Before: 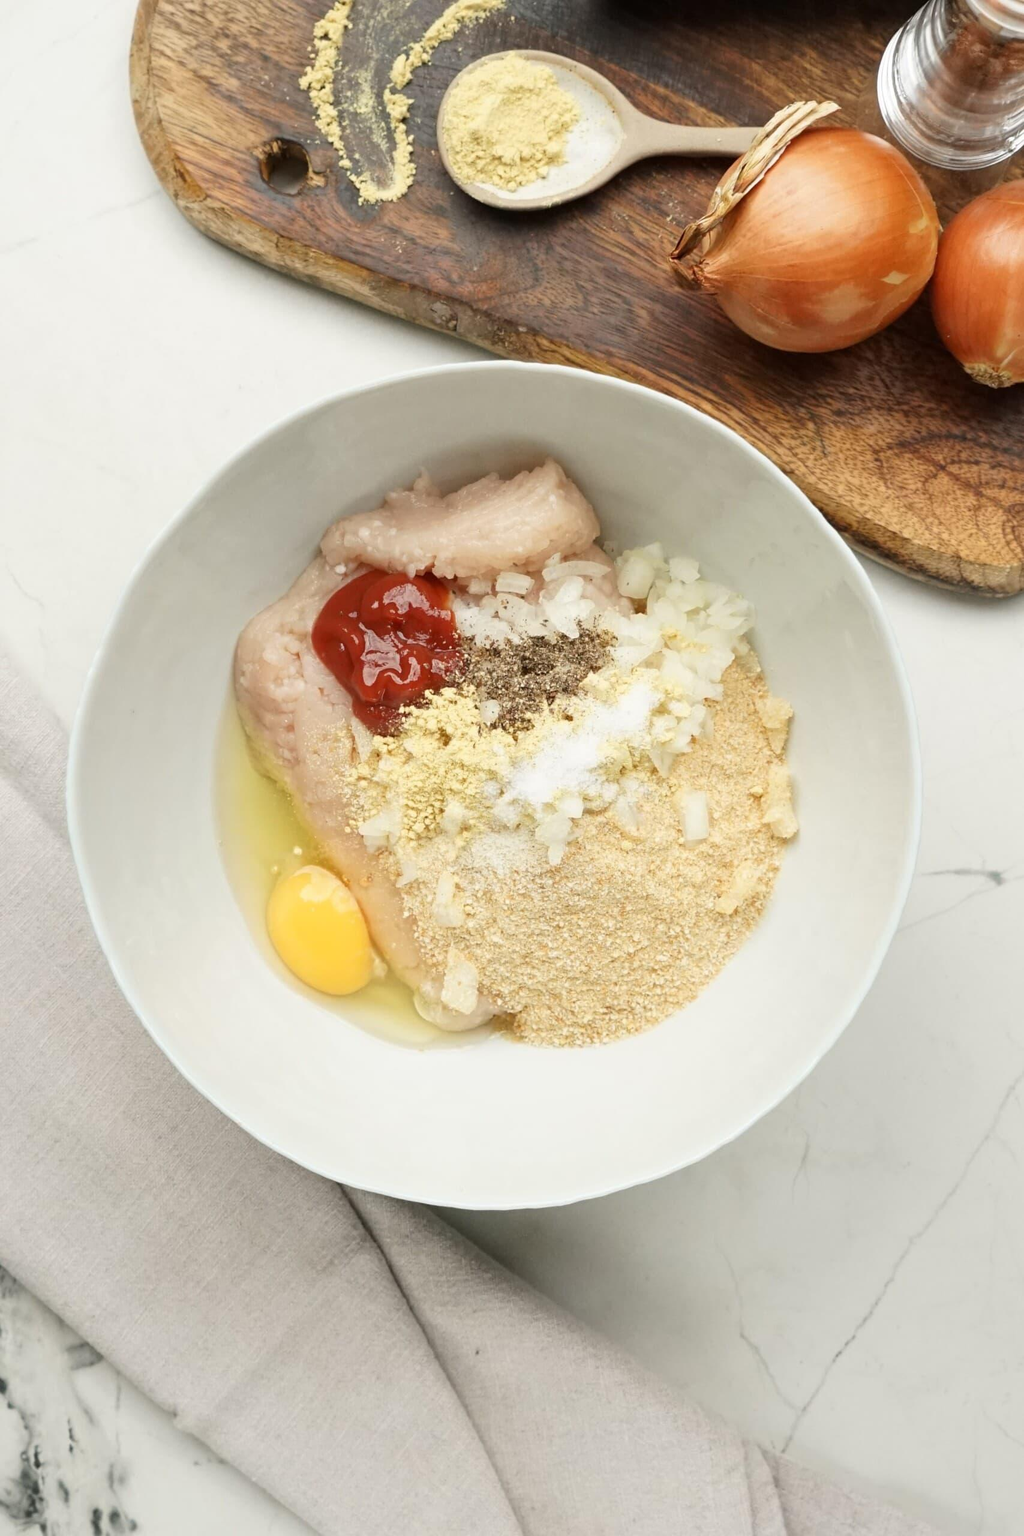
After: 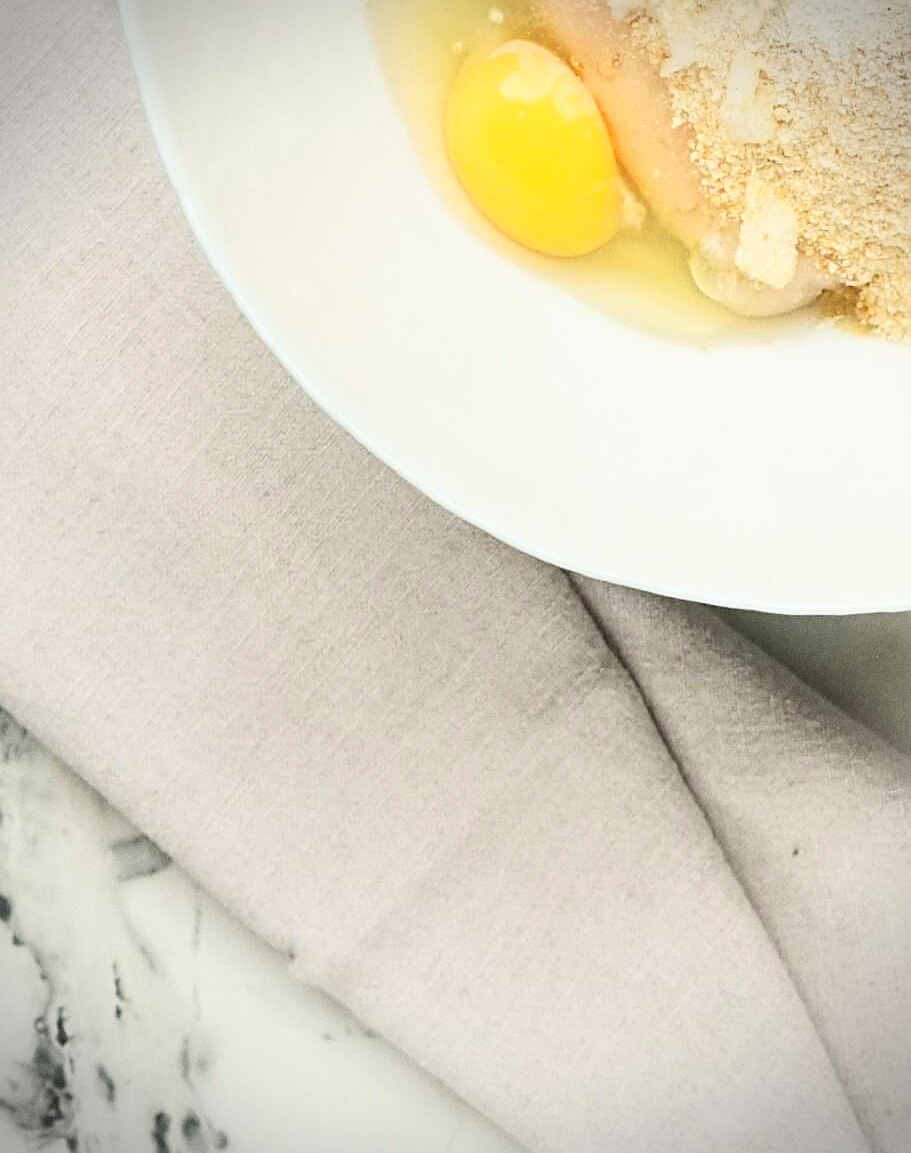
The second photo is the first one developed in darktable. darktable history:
contrast brightness saturation: contrast 0.2, brightness 0.16, saturation 0.22
sharpen: on, module defaults
vignetting: dithering 8-bit output, unbound false
crop and rotate: top 54.778%, right 46.61%, bottom 0.159%
grain: coarseness 0.47 ISO
